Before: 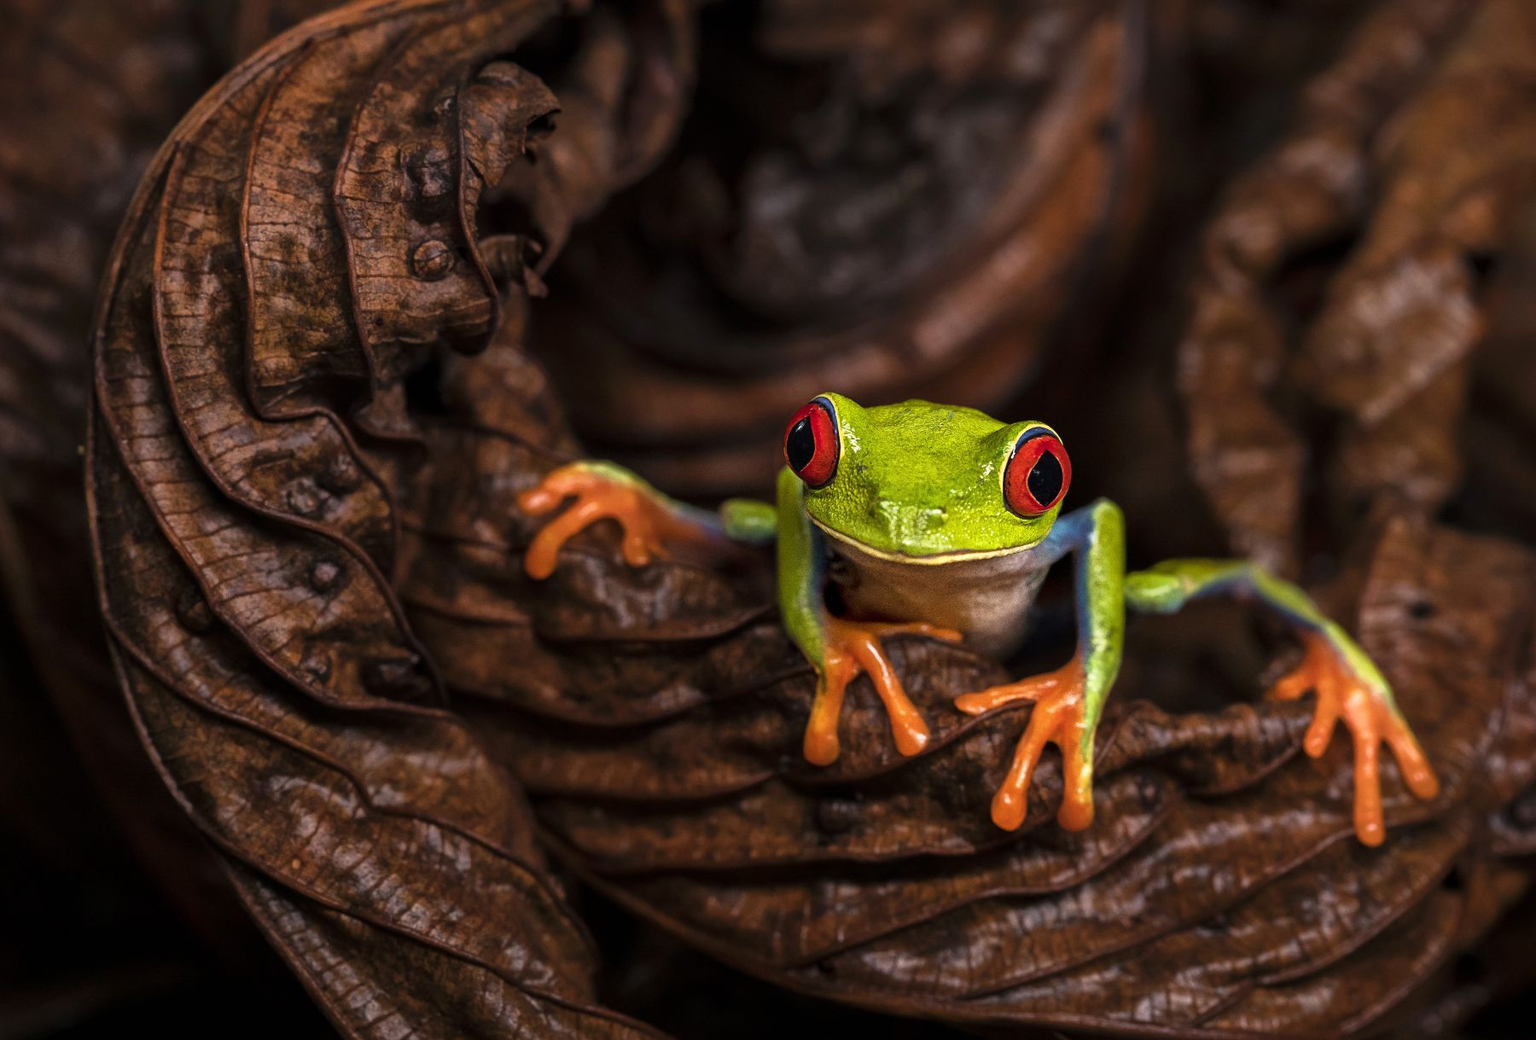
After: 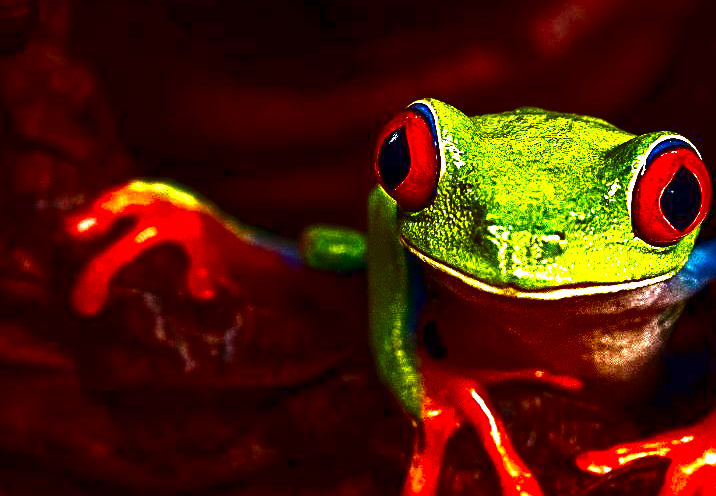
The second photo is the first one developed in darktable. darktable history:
crop: left 30.267%, top 29.705%, right 29.94%, bottom 29.586%
sharpen: radius 2.573, amount 0.69
contrast brightness saturation: brightness -0.981, saturation 0.987
exposure: black level correction 0, exposure 1.2 EV, compensate exposure bias true, compensate highlight preservation false
